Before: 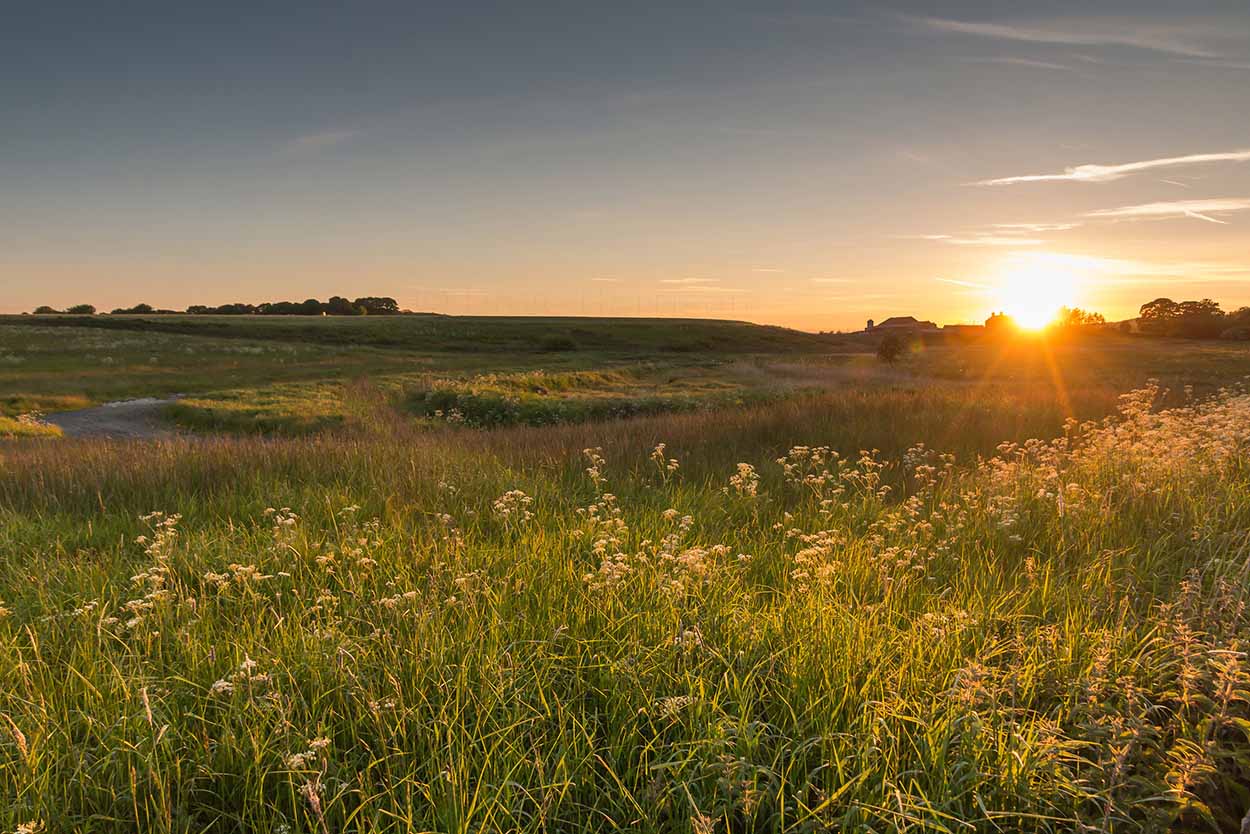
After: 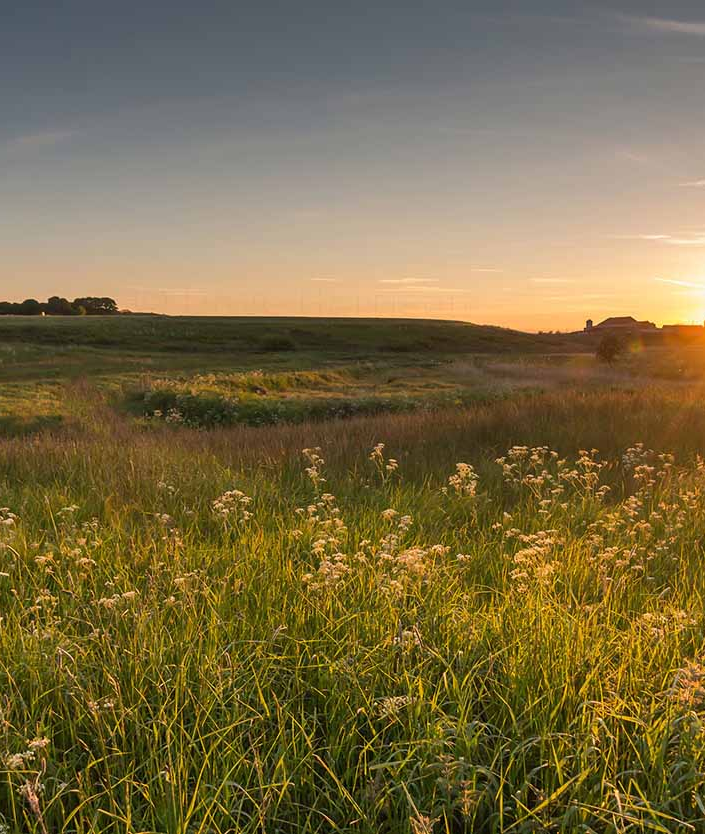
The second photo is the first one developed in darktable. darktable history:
crop and rotate: left 22.493%, right 21.106%
